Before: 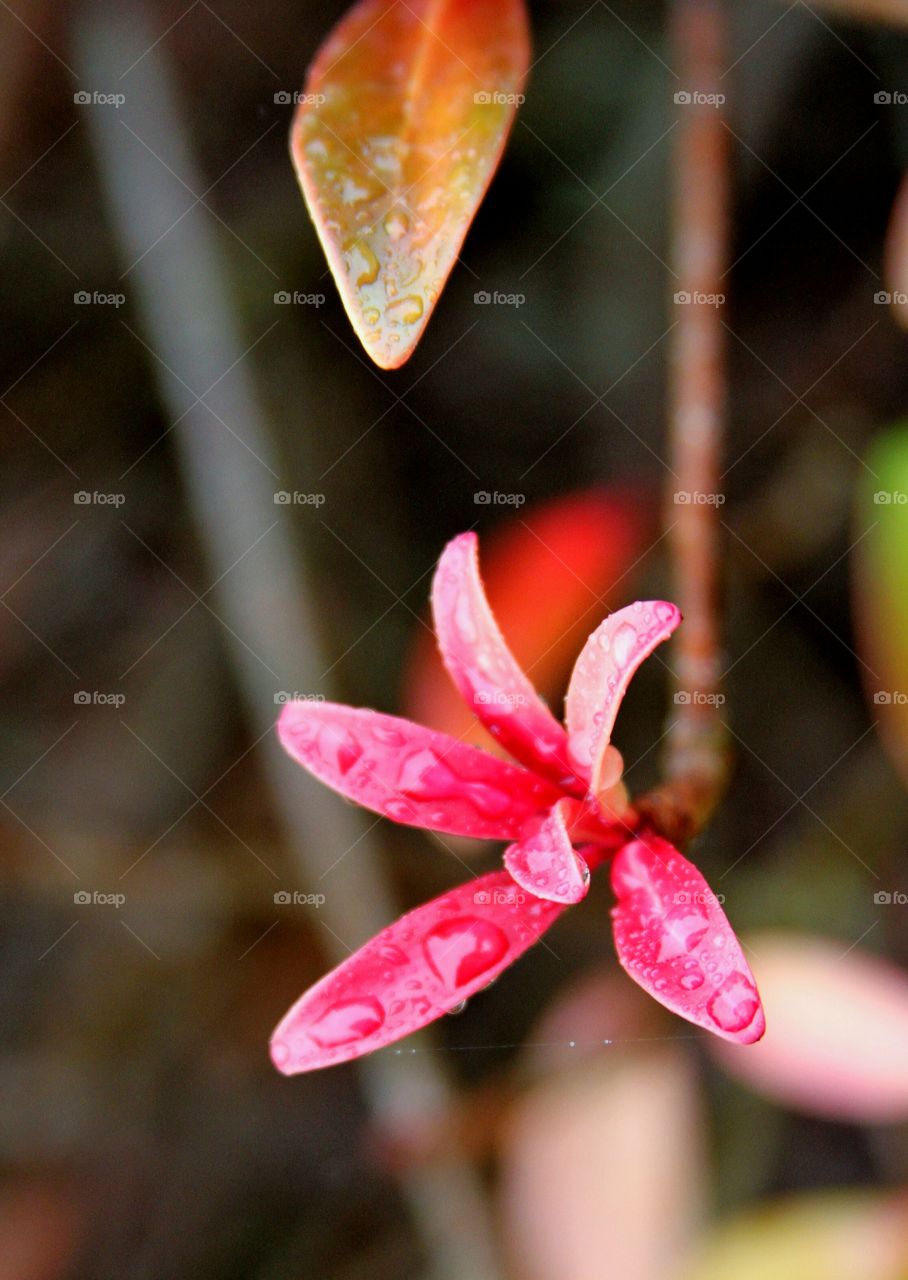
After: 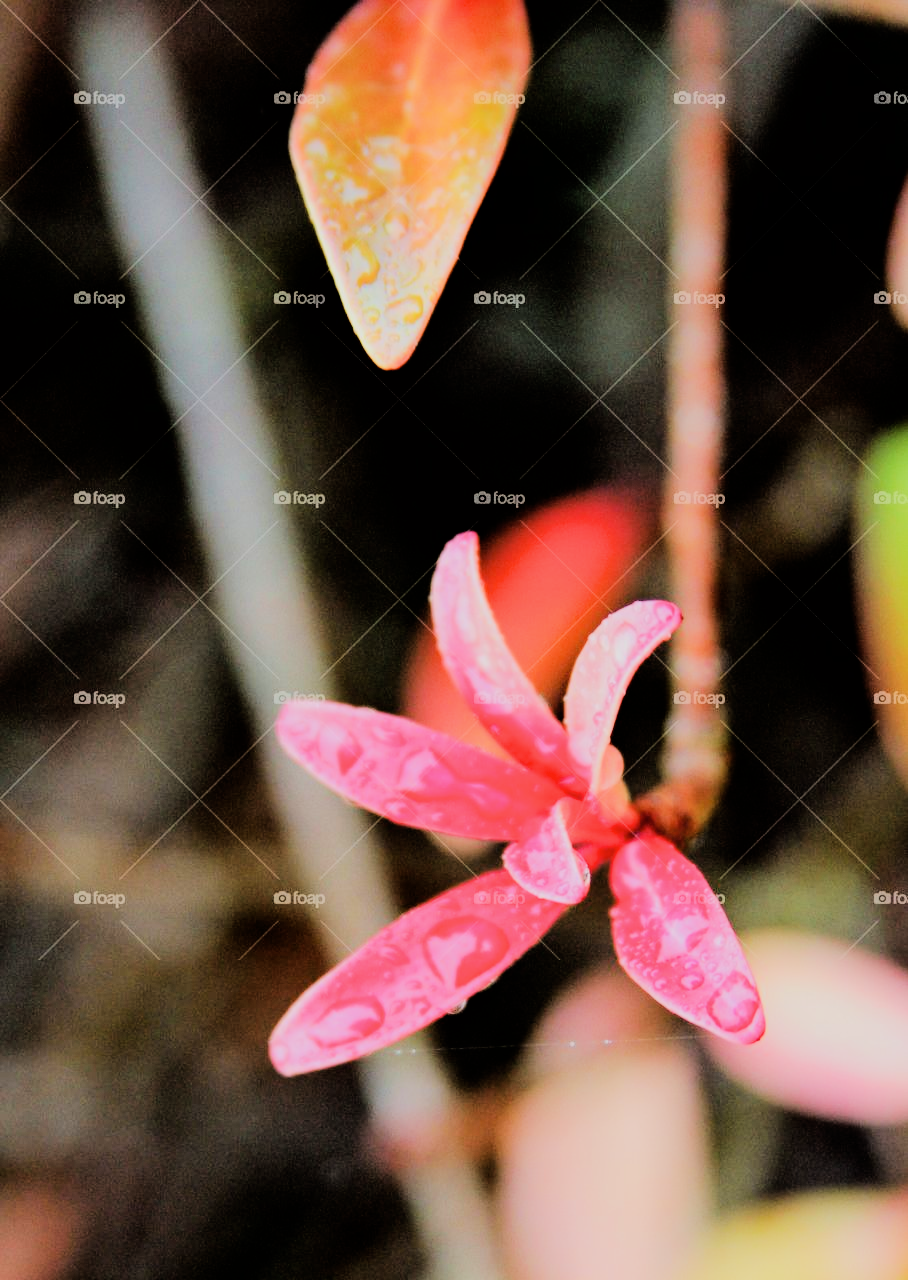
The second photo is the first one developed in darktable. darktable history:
contrast brightness saturation: contrast 0.006, saturation -0.054
filmic rgb: black relative exposure -5.15 EV, white relative exposure 3.95 EV, hardness 2.9, contrast 1.189
tone equalizer: -7 EV 0.164 EV, -6 EV 0.561 EV, -5 EV 1.14 EV, -4 EV 1.37 EV, -3 EV 1.14 EV, -2 EV 0.6 EV, -1 EV 0.146 EV, edges refinement/feathering 500, mask exposure compensation -1.57 EV, preserve details no
